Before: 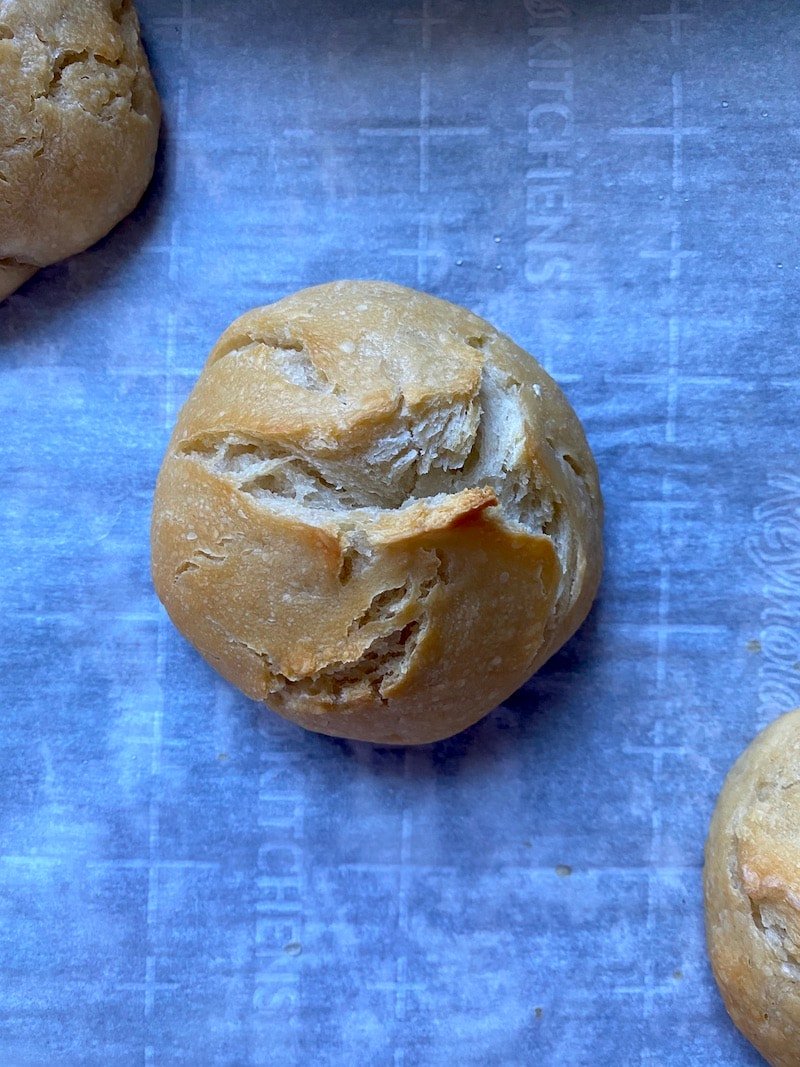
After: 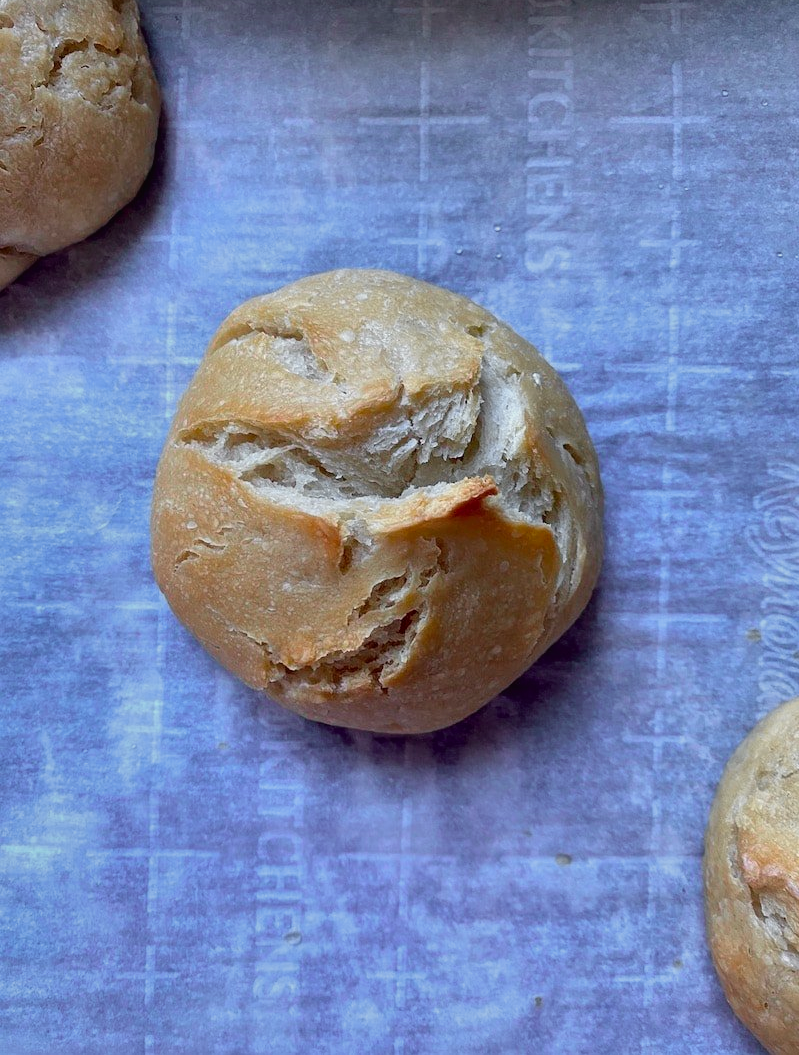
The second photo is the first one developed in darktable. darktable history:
crop: top 1.049%, right 0.001%
tone equalizer: on, module defaults
shadows and highlights: white point adjustment 0.1, highlights -70, soften with gaussian
tone curve: curves: ch0 [(0, 0.013) (0.036, 0.035) (0.274, 0.288) (0.504, 0.536) (0.844, 0.84) (1, 0.97)]; ch1 [(0, 0) (0.389, 0.403) (0.462, 0.48) (0.499, 0.5) (0.522, 0.534) (0.567, 0.588) (0.626, 0.645) (0.749, 0.781) (1, 1)]; ch2 [(0, 0) (0.457, 0.486) (0.5, 0.501) (0.533, 0.539) (0.599, 0.6) (0.704, 0.732) (1, 1)], color space Lab, independent channels, preserve colors none
